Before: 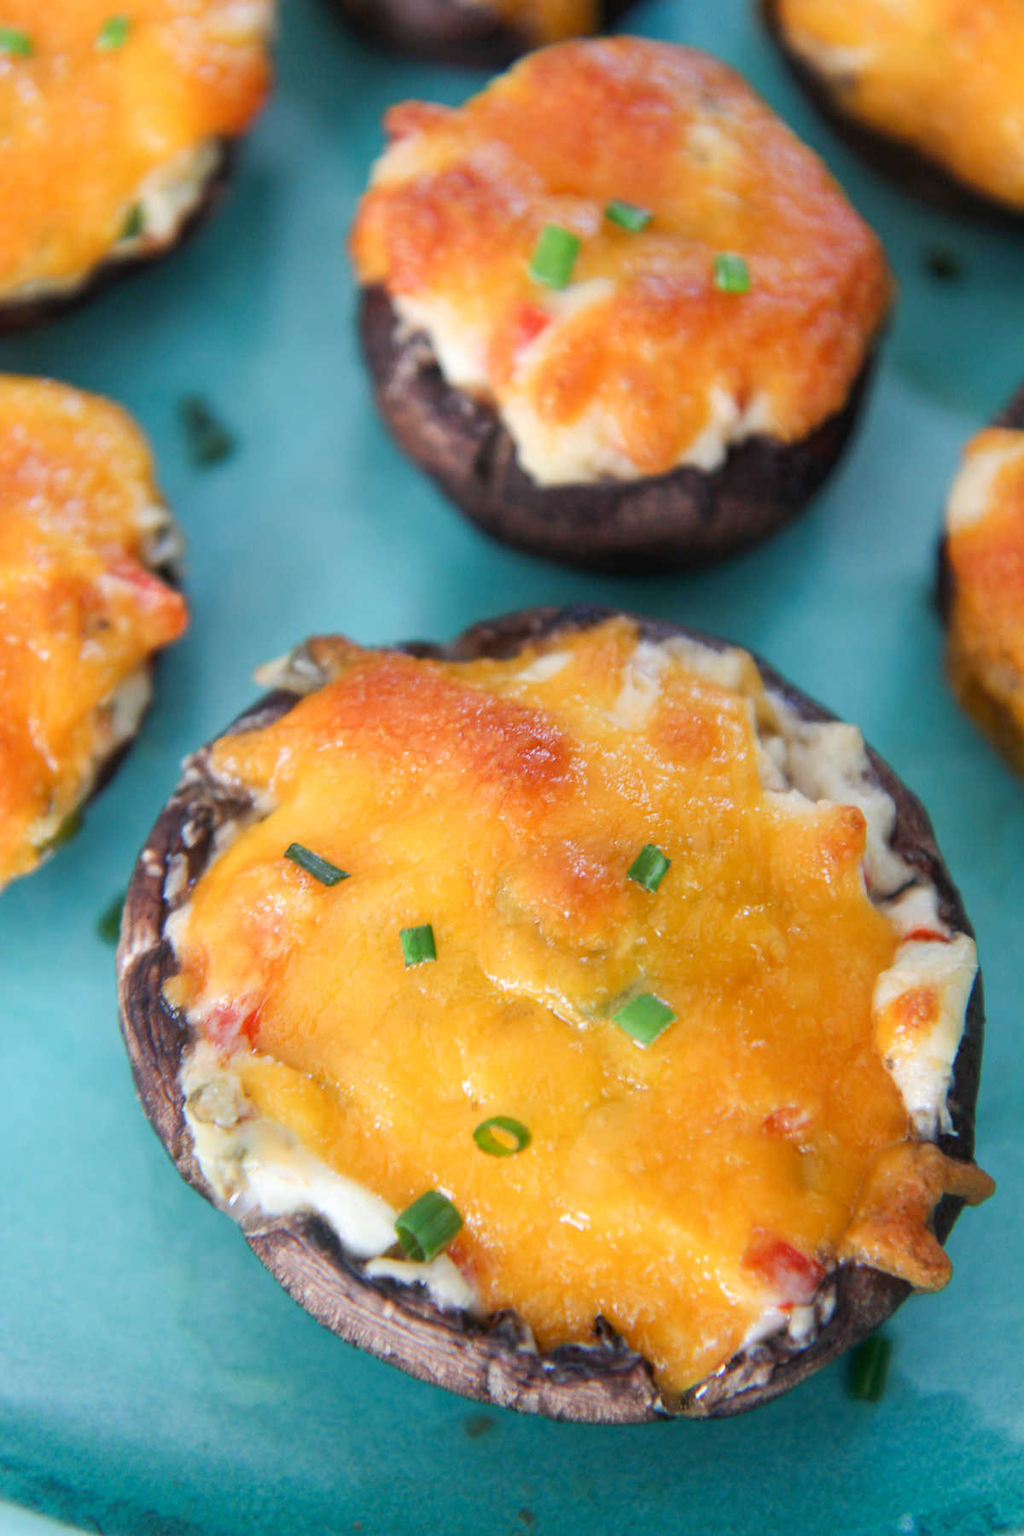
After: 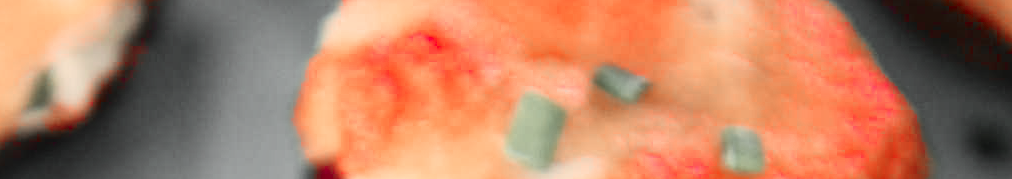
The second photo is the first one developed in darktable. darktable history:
crop and rotate: left 9.644%, top 9.491%, right 6.021%, bottom 80.509%
tone curve: curves: ch0 [(0, 0.025) (0.15, 0.143) (0.452, 0.486) (0.751, 0.788) (1, 0.961)]; ch1 [(0, 0) (0.416, 0.4) (0.476, 0.469) (0.497, 0.494) (0.546, 0.571) (0.566, 0.607) (0.62, 0.657) (1, 1)]; ch2 [(0, 0) (0.386, 0.397) (0.505, 0.498) (0.547, 0.546) (0.579, 0.58) (1, 1)], color space Lab, independent channels, preserve colors none
color zones: curves: ch1 [(0, 0.831) (0.08, 0.771) (0.157, 0.268) (0.241, 0.207) (0.562, -0.005) (0.714, -0.013) (0.876, 0.01) (1, 0.831)]
local contrast: mode bilateral grid, contrast 20, coarseness 50, detail 132%, midtone range 0.2
white balance: red 1.123, blue 0.83
